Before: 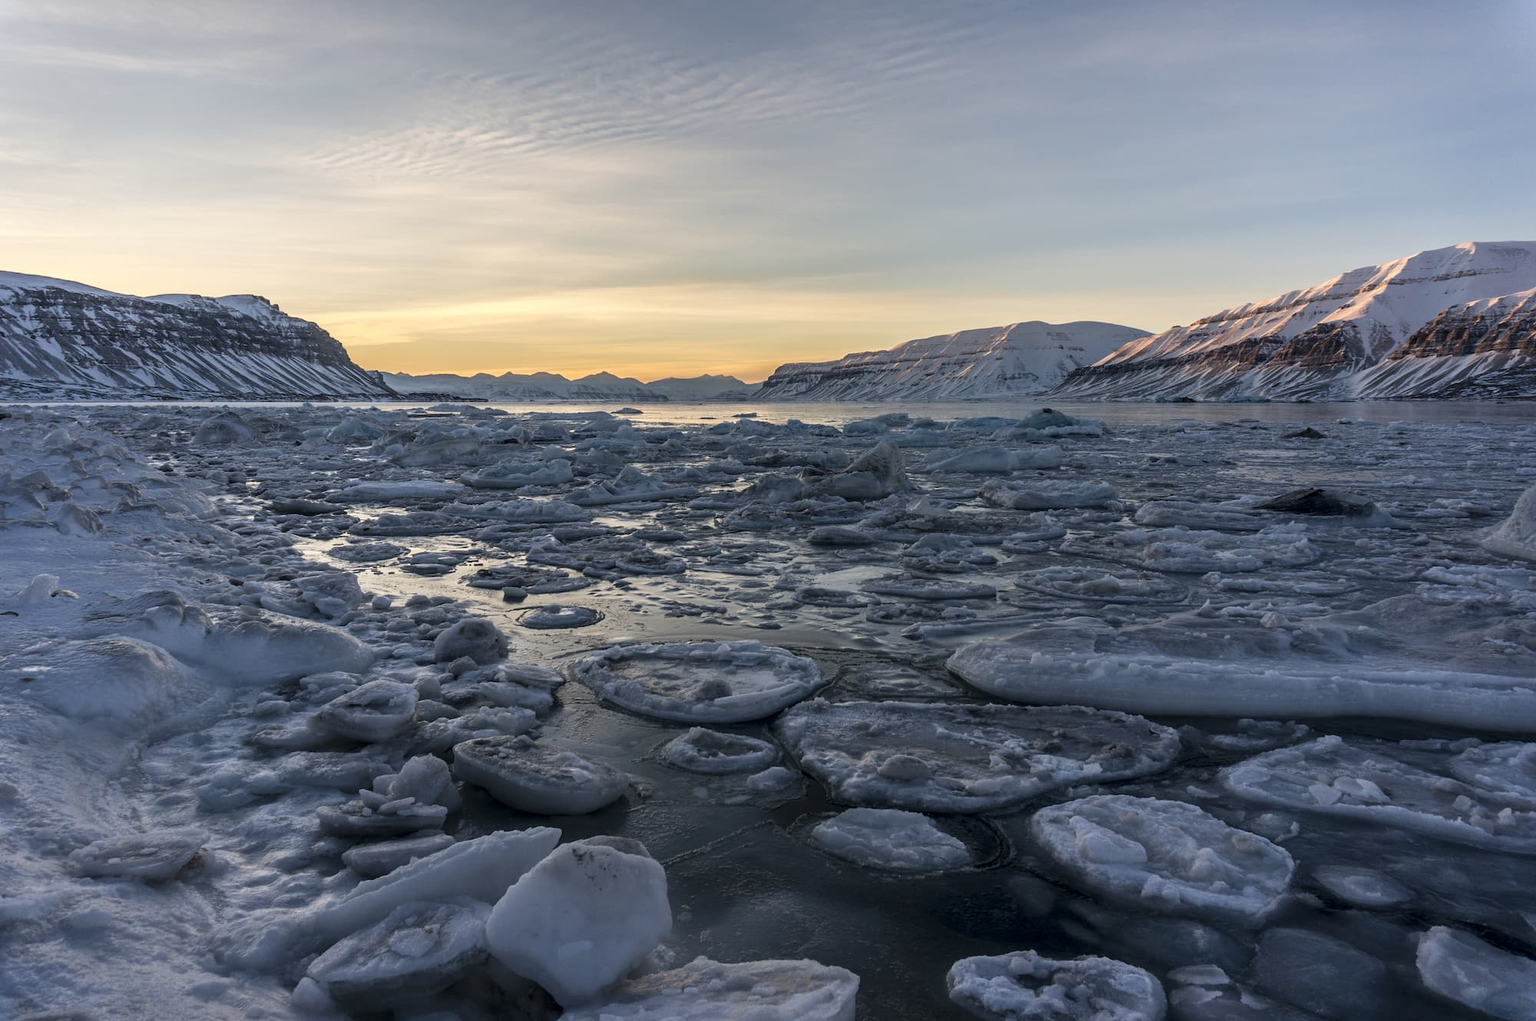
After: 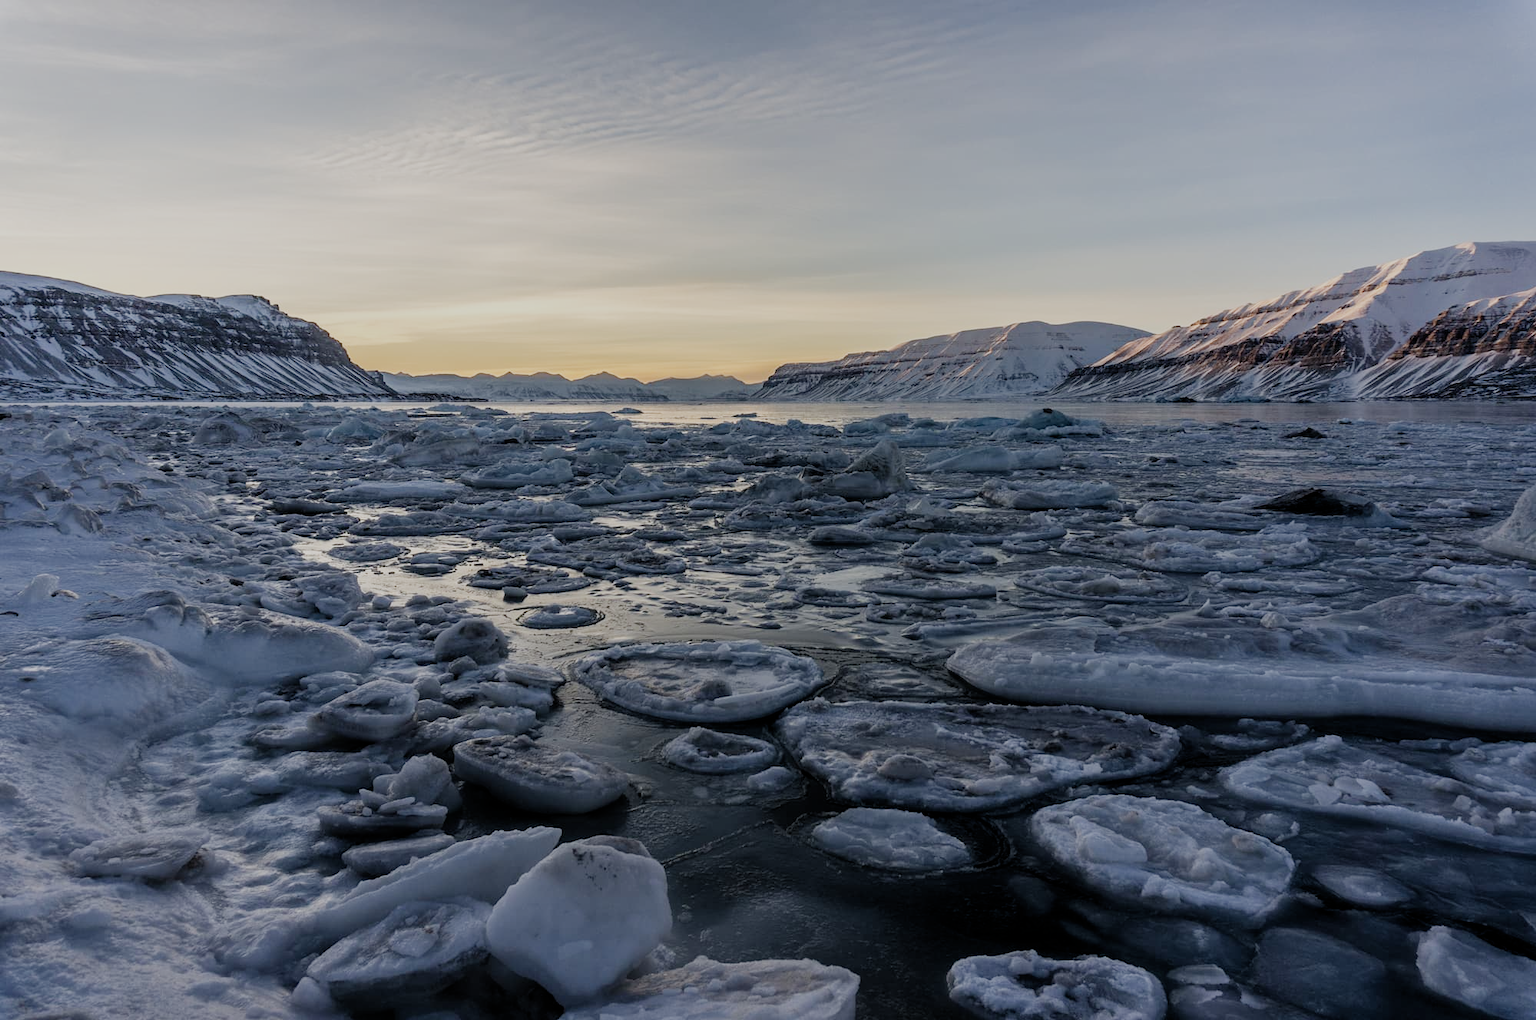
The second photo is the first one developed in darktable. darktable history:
filmic rgb: black relative exposure -7.65 EV, white relative exposure 4.56 EV, hardness 3.61, preserve chrominance no, color science v4 (2020), contrast in shadows soft, contrast in highlights soft
